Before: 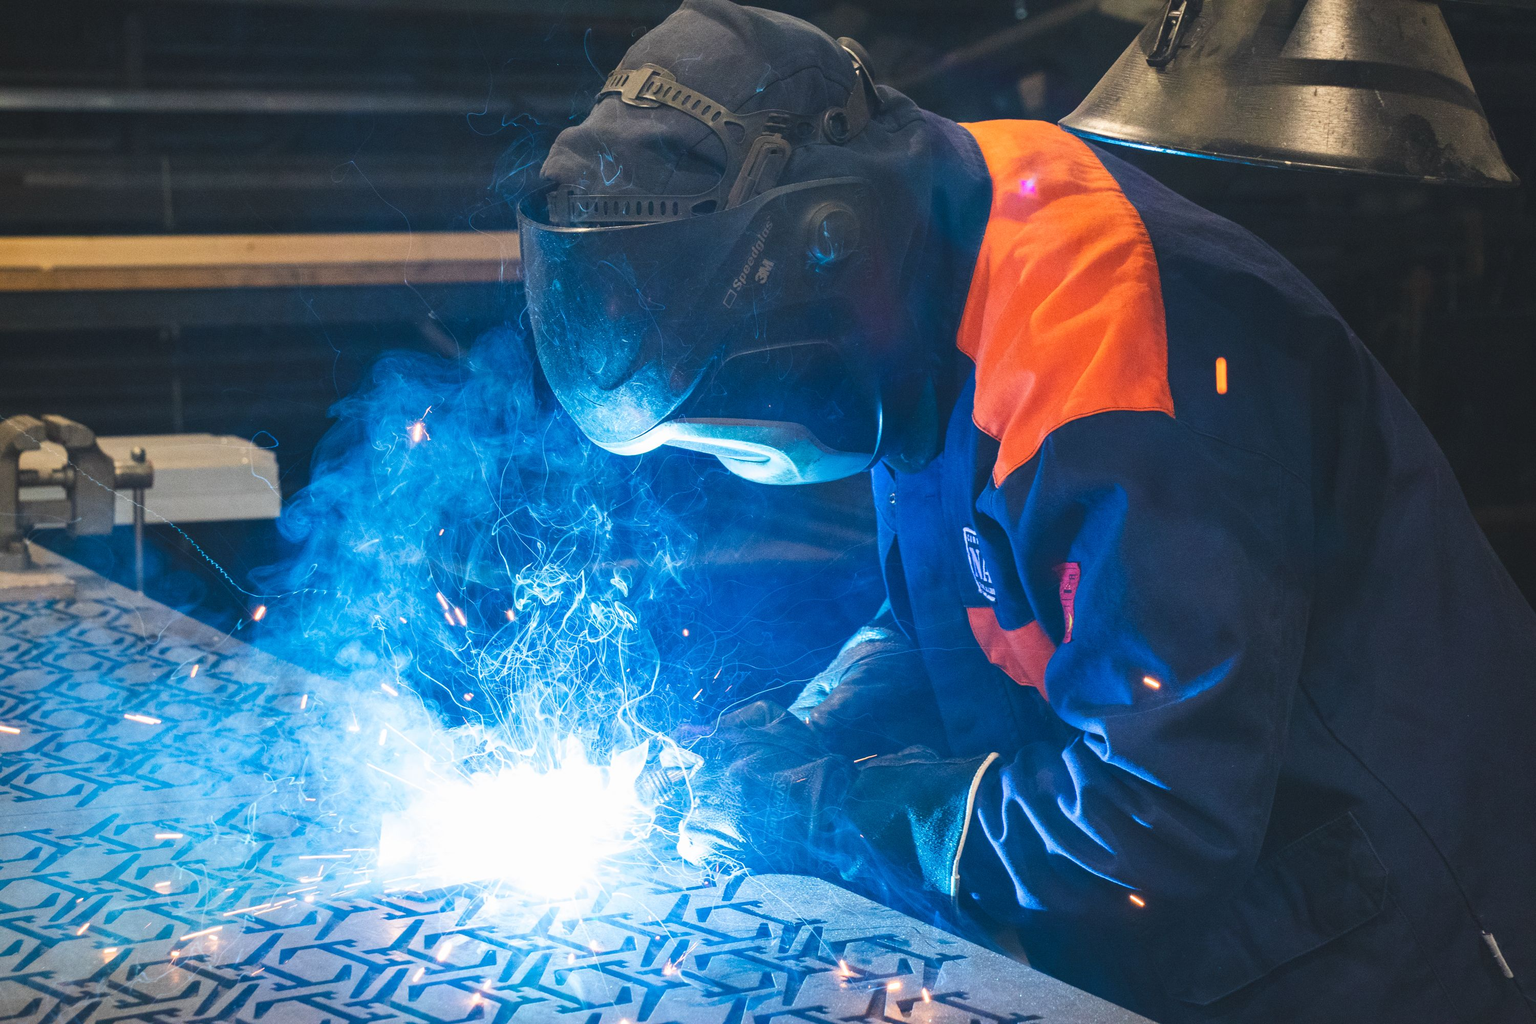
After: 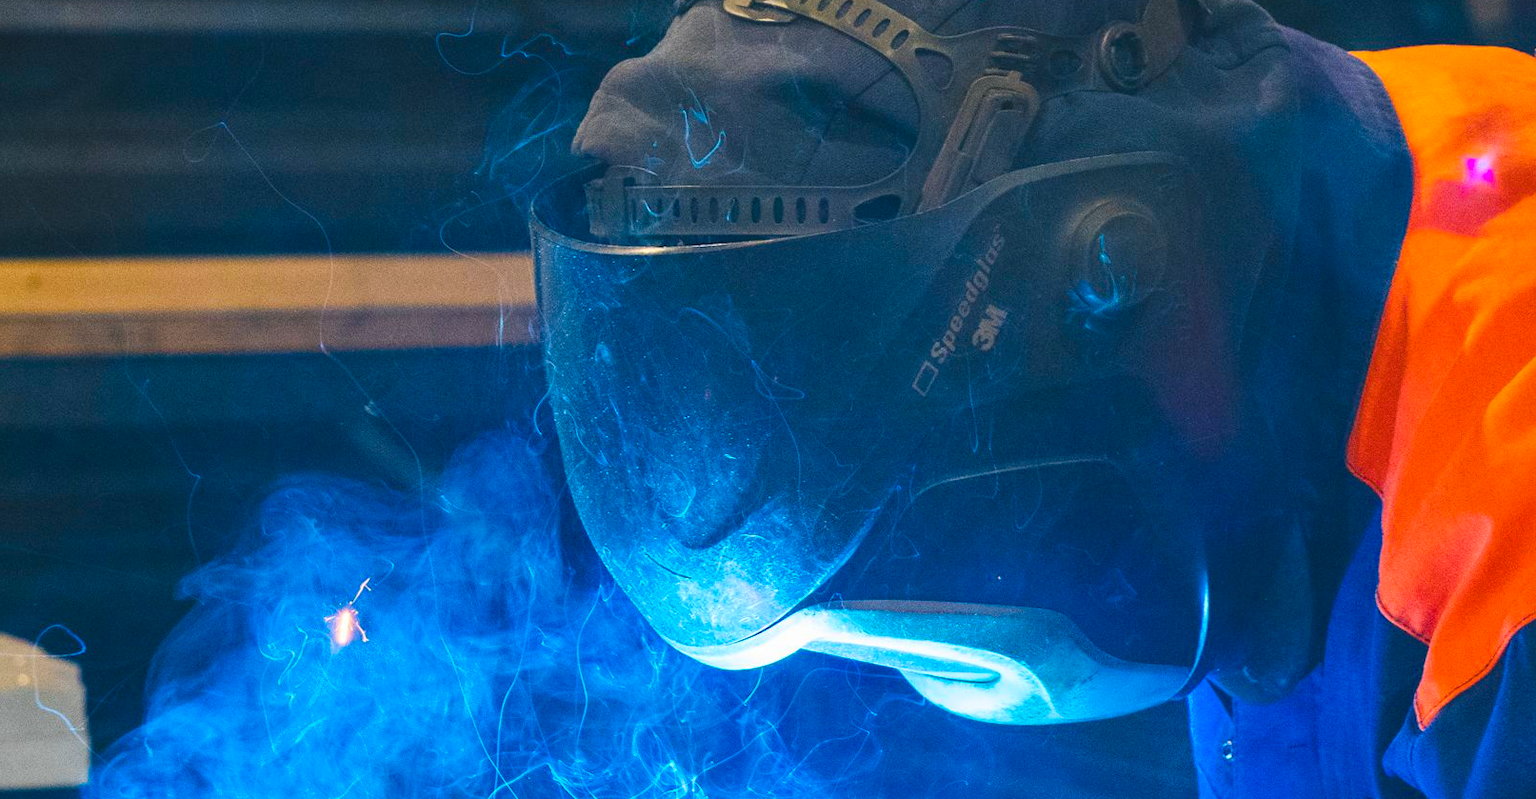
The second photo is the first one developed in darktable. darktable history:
color balance rgb: shadows lift › chroma 2.001%, shadows lift › hue 215.69°, linear chroma grading › global chroma 0.923%, perceptual saturation grading › global saturation 25.559%, global vibrance 33.548%
crop: left 15.153%, top 9.32%, right 31.049%, bottom 48.646%
